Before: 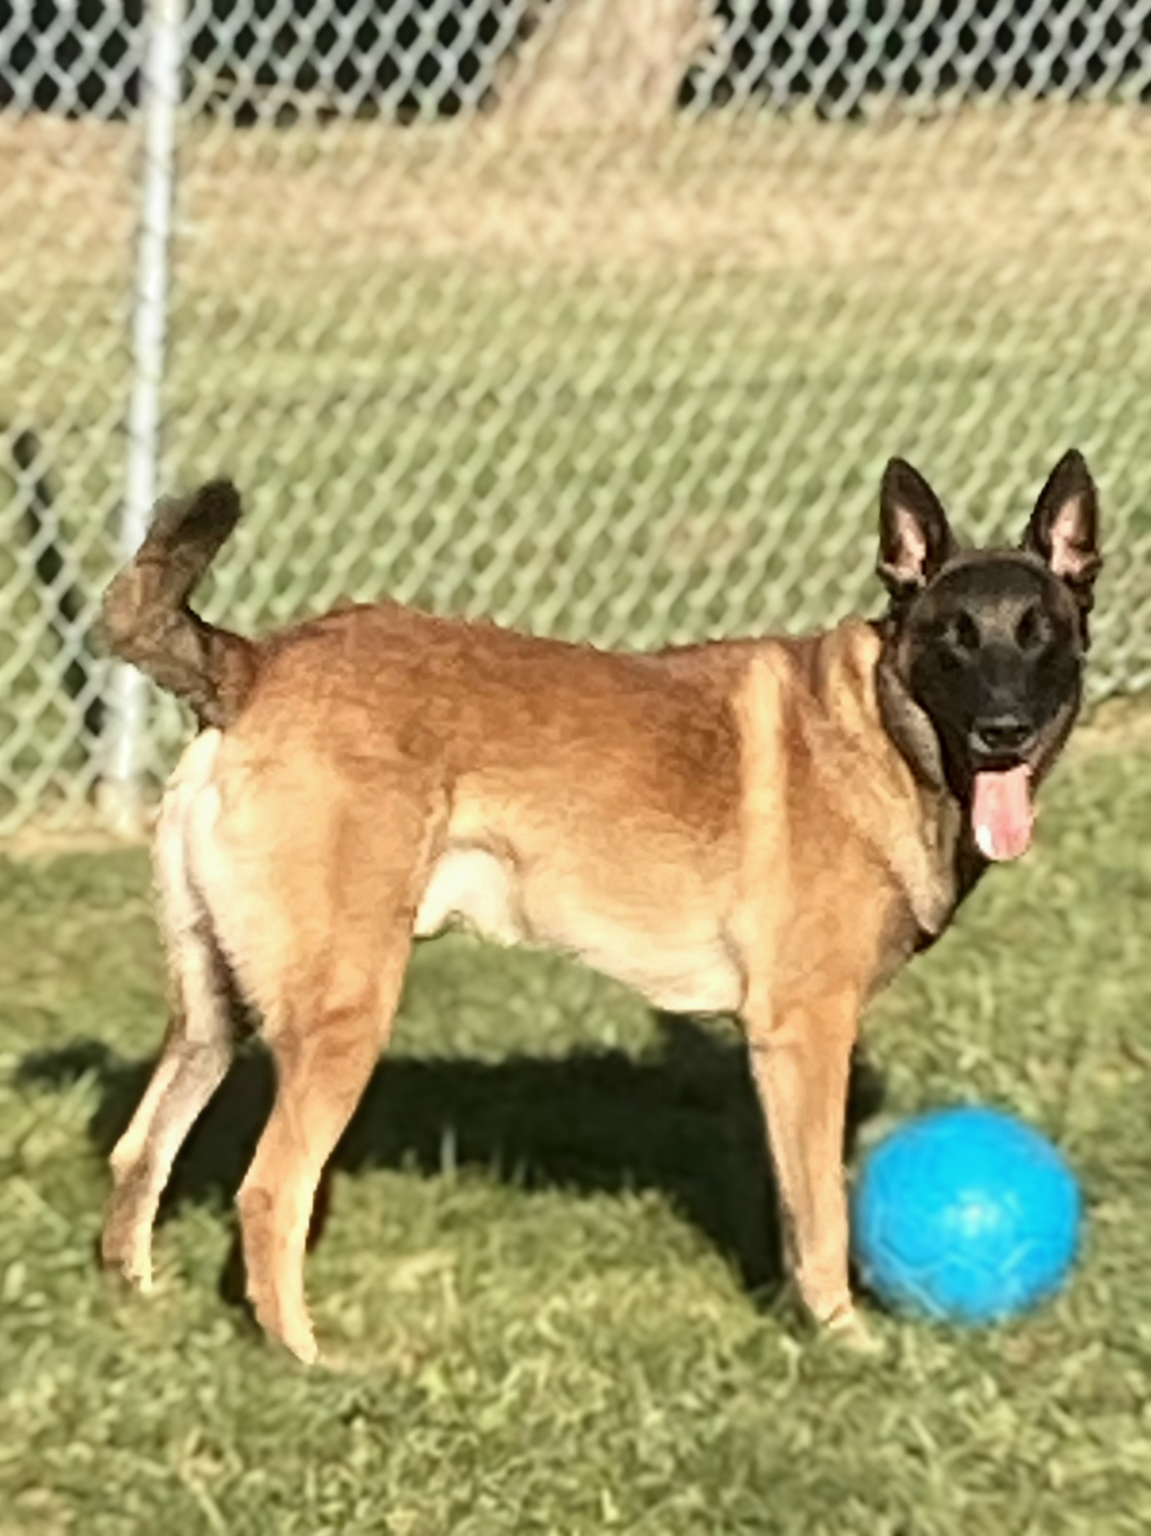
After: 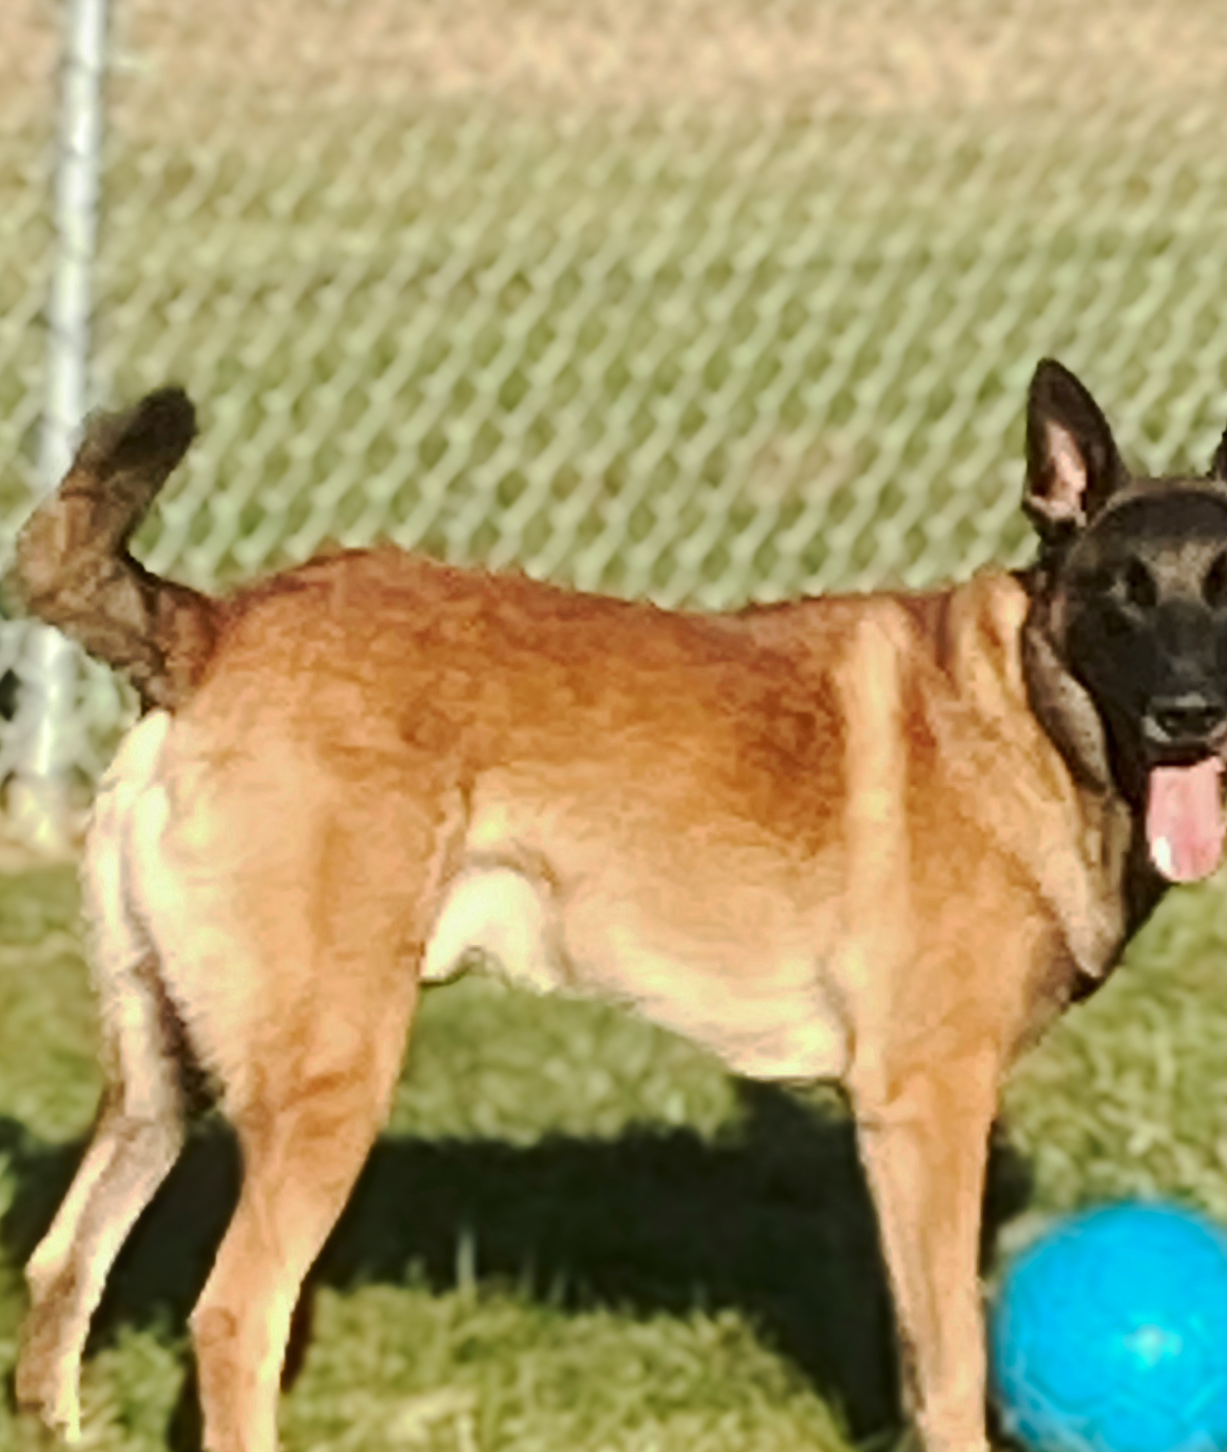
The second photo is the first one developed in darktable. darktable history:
tone curve: curves: ch0 [(0, 0) (0.003, 0.01) (0.011, 0.014) (0.025, 0.029) (0.044, 0.051) (0.069, 0.072) (0.1, 0.097) (0.136, 0.123) (0.177, 0.16) (0.224, 0.2) (0.277, 0.248) (0.335, 0.305) (0.399, 0.37) (0.468, 0.454) (0.543, 0.534) (0.623, 0.609) (0.709, 0.681) (0.801, 0.752) (0.898, 0.841) (1, 1)], preserve colors none
crop: left 7.856%, top 11.836%, right 10.12%, bottom 15.387%
